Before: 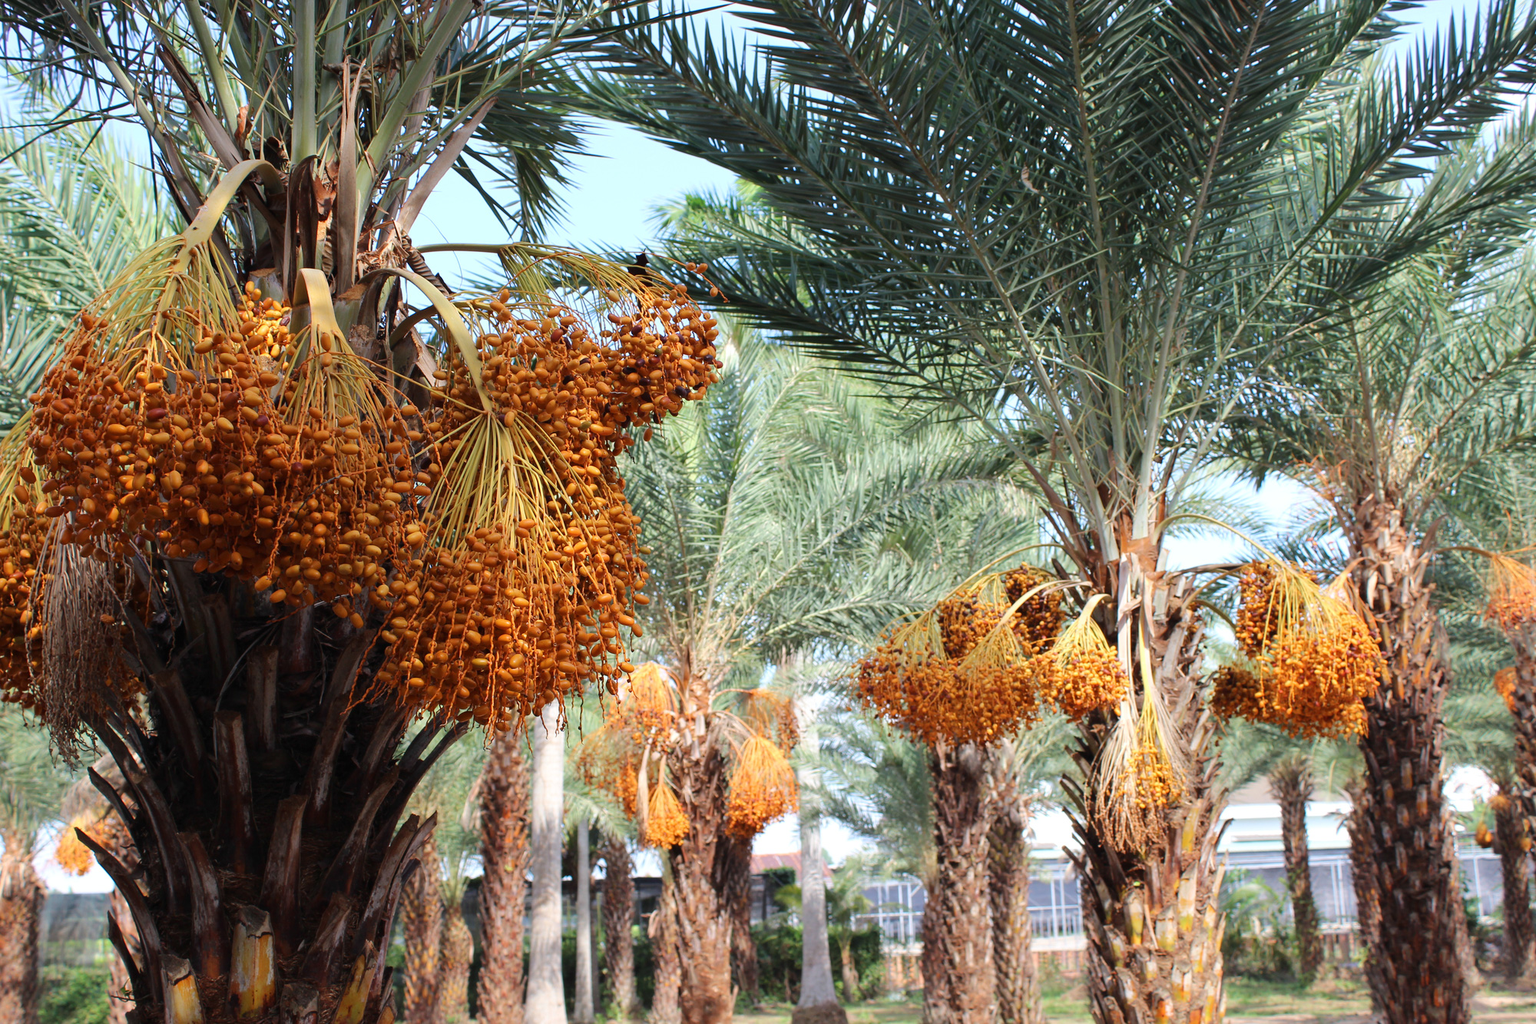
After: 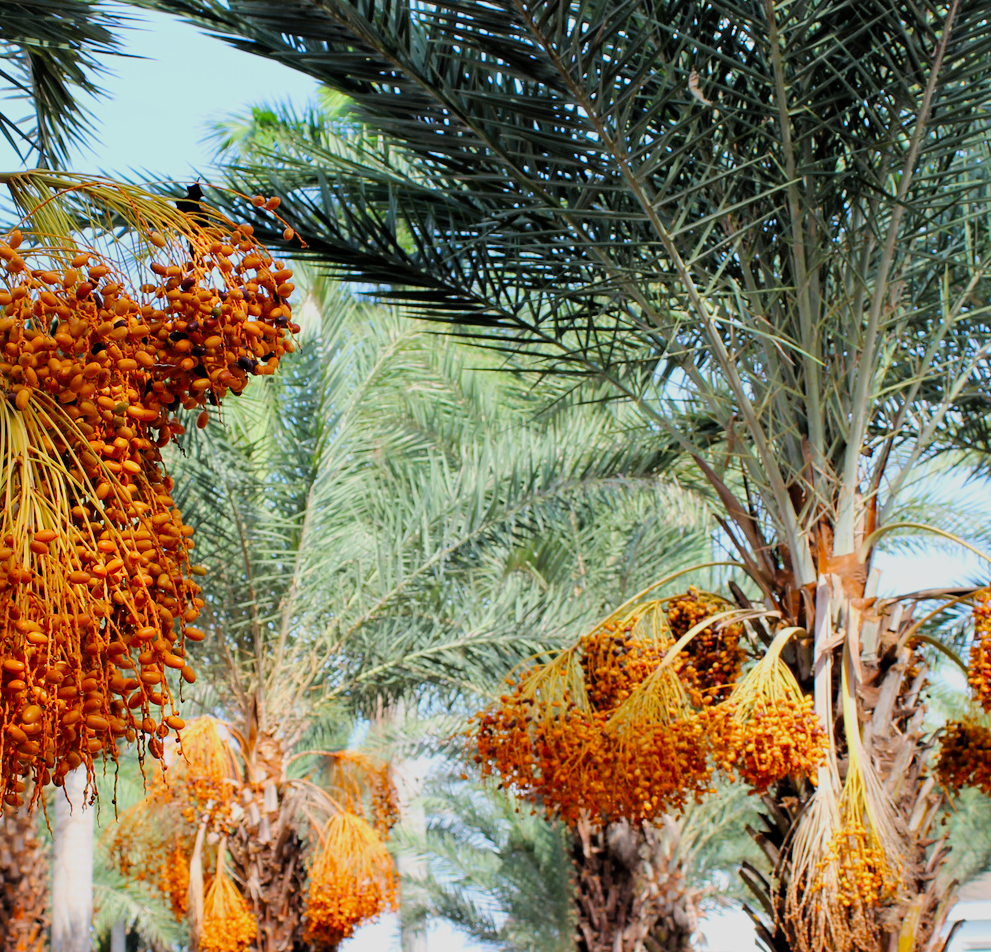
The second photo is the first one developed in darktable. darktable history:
filmic rgb: black relative exposure -7.75 EV, white relative exposure 4.4 EV, threshold 3 EV, target black luminance 0%, hardness 3.76, latitude 50.51%, contrast 1.074, highlights saturation mix 10%, shadows ↔ highlights balance -0.22%, color science v4 (2020), enable highlight reconstruction true
crop: left 32.075%, top 10.976%, right 18.355%, bottom 17.596%
shadows and highlights: radius 264.75, soften with gaussian
